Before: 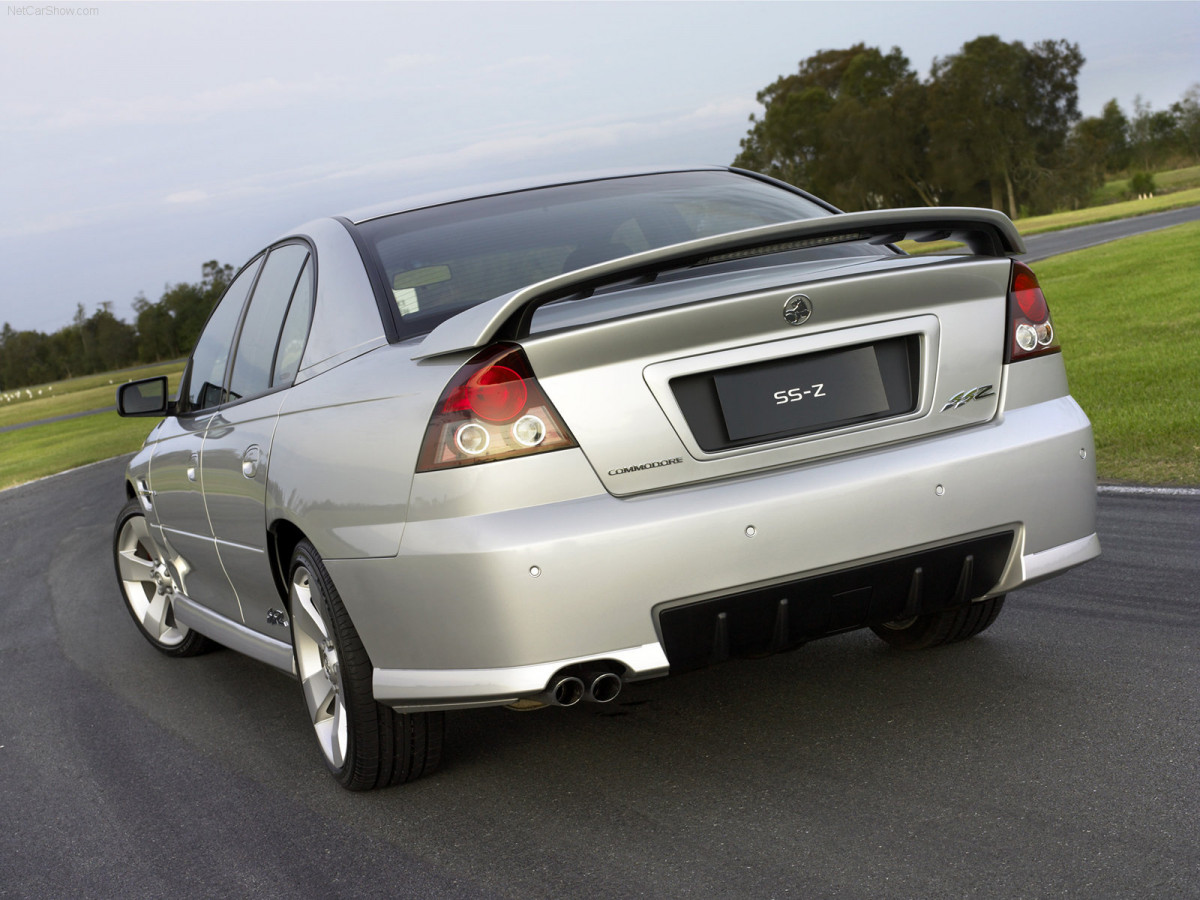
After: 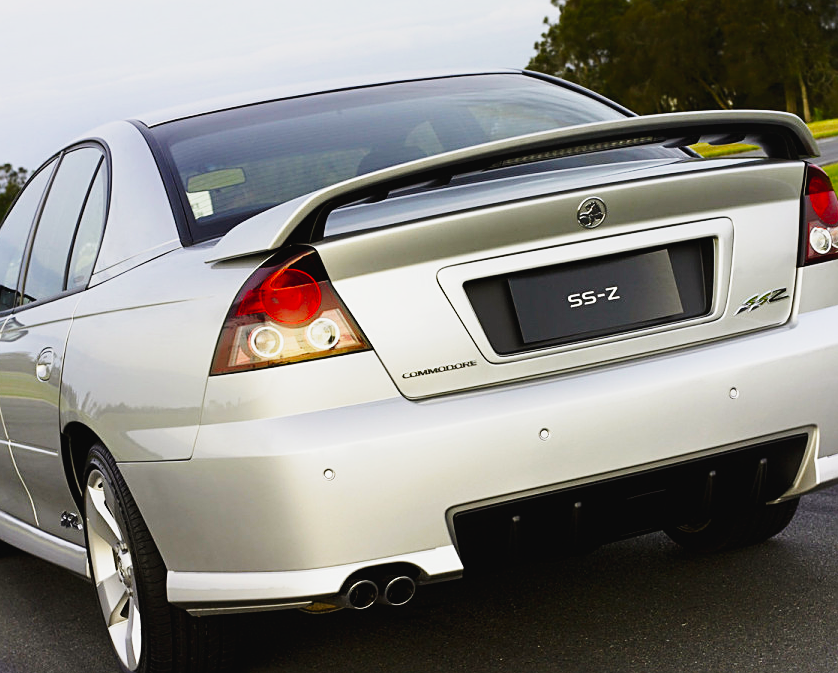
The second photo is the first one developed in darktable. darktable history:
color balance rgb: power › chroma 0.243%, power › hue 60.36°, perceptual saturation grading › global saturation 19.746%, saturation formula JzAzBz (2021)
sharpen: radius 1.929
tone curve: curves: ch0 [(0, 0.026) (0.058, 0.036) (0.246, 0.214) (0.437, 0.498) (0.55, 0.644) (0.657, 0.767) (0.822, 0.9) (1, 0.961)]; ch1 [(0, 0) (0.346, 0.307) (0.408, 0.369) (0.453, 0.457) (0.476, 0.489) (0.502, 0.498) (0.521, 0.515) (0.537, 0.531) (0.612, 0.641) (0.676, 0.728) (1, 1)]; ch2 [(0, 0) (0.346, 0.34) (0.434, 0.46) (0.485, 0.494) (0.5, 0.494) (0.511, 0.508) (0.537, 0.564) (0.579, 0.599) (0.663, 0.67) (1, 1)], preserve colors none
crop and rotate: left 17.171%, top 10.801%, right 12.983%, bottom 14.394%
